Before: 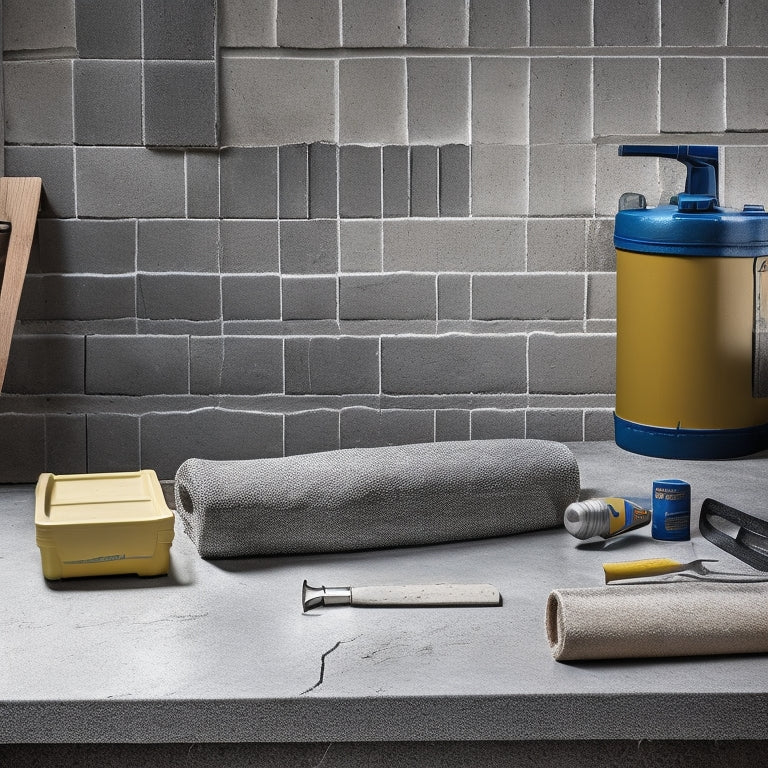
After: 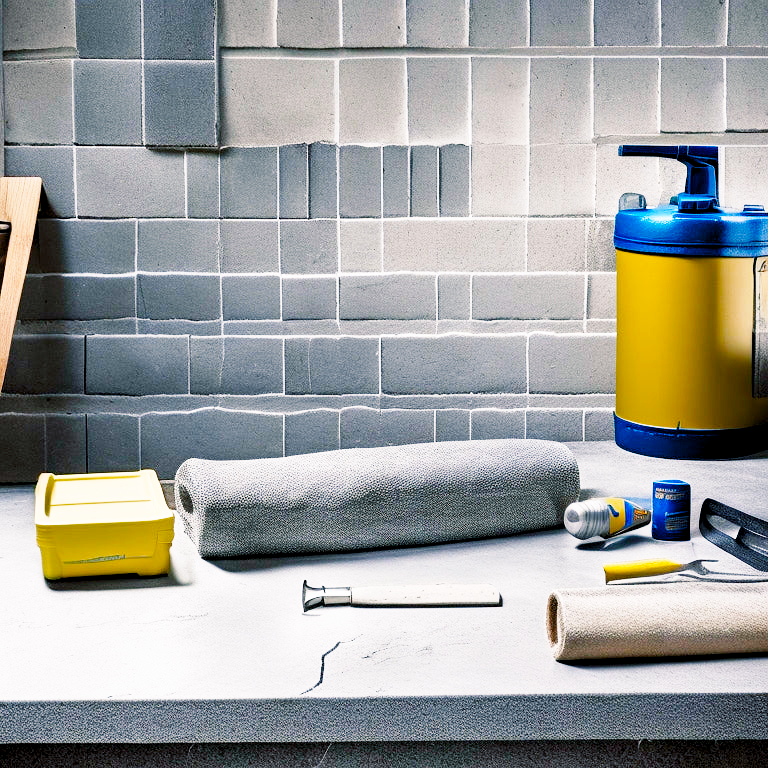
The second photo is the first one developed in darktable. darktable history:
exposure: exposure 0.081 EV, compensate highlight preservation false
base curve: curves: ch0 [(0, 0) (0.018, 0.026) (0.143, 0.37) (0.33, 0.731) (0.458, 0.853) (0.735, 0.965) (0.905, 0.986) (1, 1)], preserve colors none
color balance rgb: shadows lift › chroma 5.206%, shadows lift › hue 239.36°, highlights gain › chroma 0.928%, highlights gain › hue 25.7°, global offset › luminance -0.839%, perceptual saturation grading › global saturation 38.861%, perceptual saturation grading › highlights -25.637%, perceptual saturation grading › mid-tones 35.719%, perceptual saturation grading › shadows 35.348%
